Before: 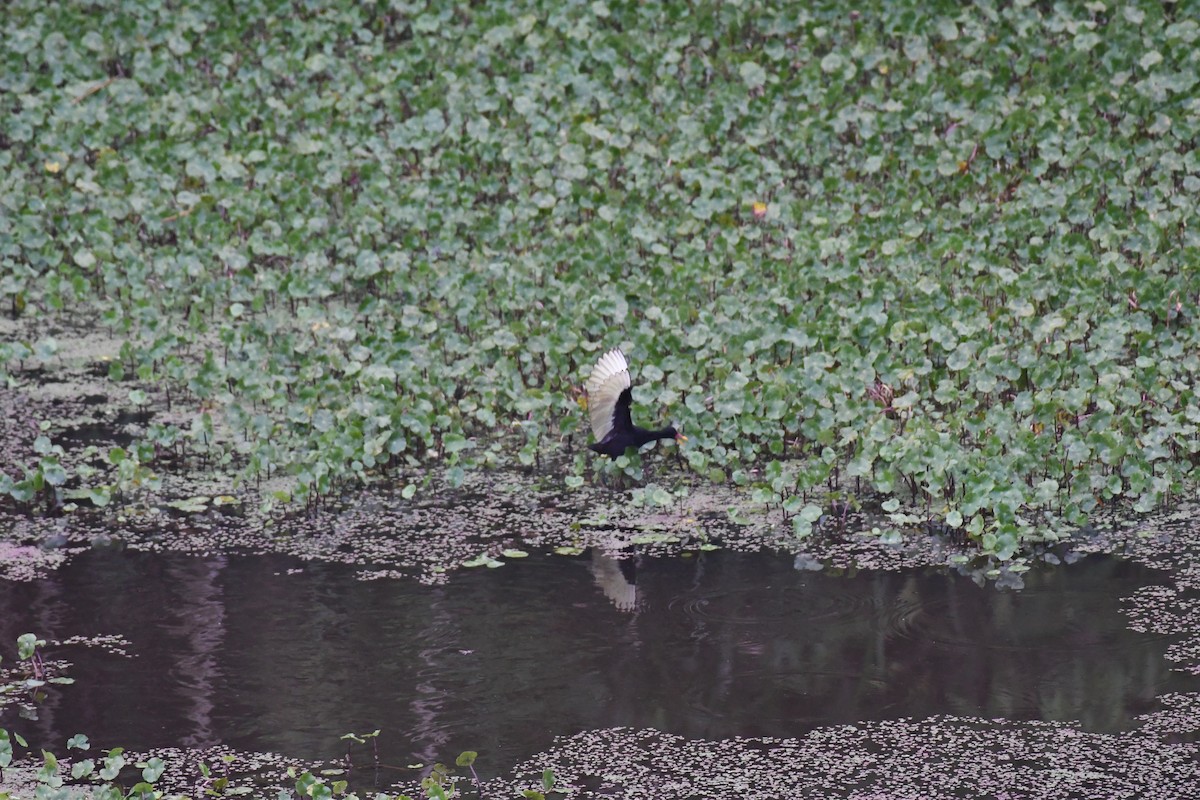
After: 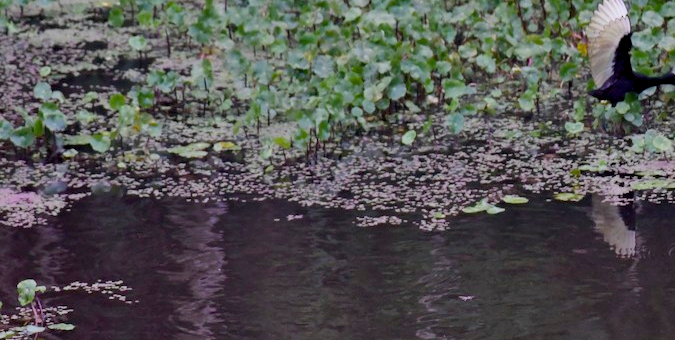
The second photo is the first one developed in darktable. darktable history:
color balance rgb: shadows lift › chroma 0.65%, shadows lift › hue 116.05°, global offset › luminance -0.501%, perceptual saturation grading › global saturation 19.51%, global vibrance 29.38%
crop: top 44.292%, right 43.714%, bottom 13.18%
exposure: black level correction 0.006, exposure -0.225 EV, compensate highlight preservation false
shadows and highlights: shadows 37.17, highlights -26.7, soften with gaussian
